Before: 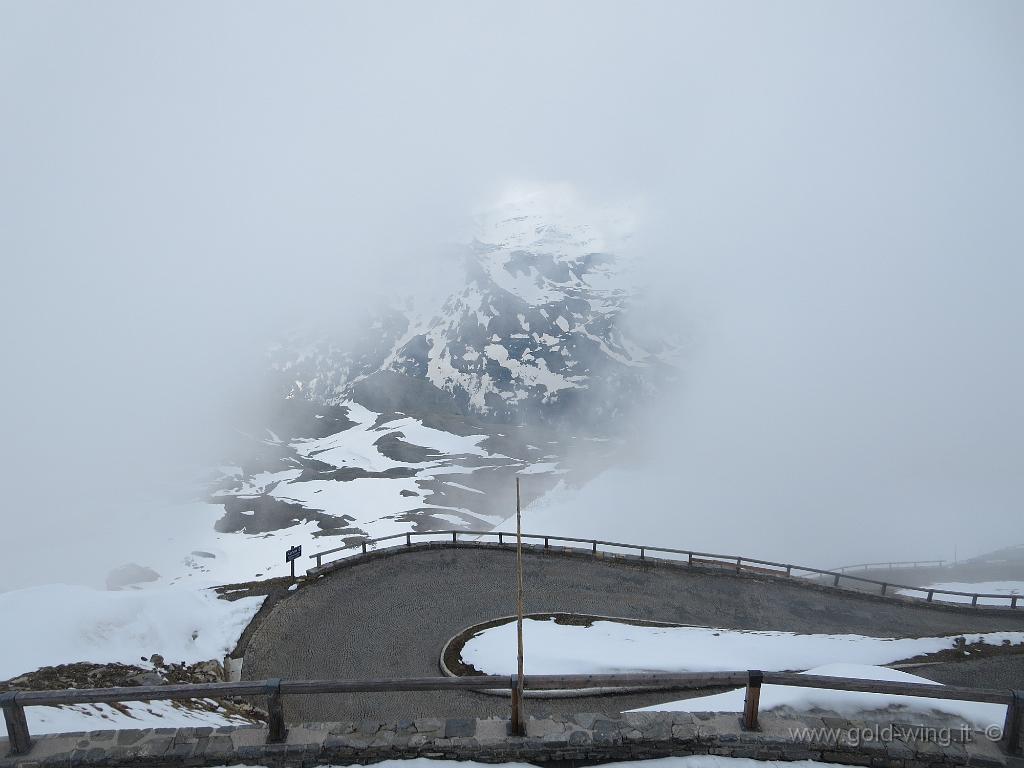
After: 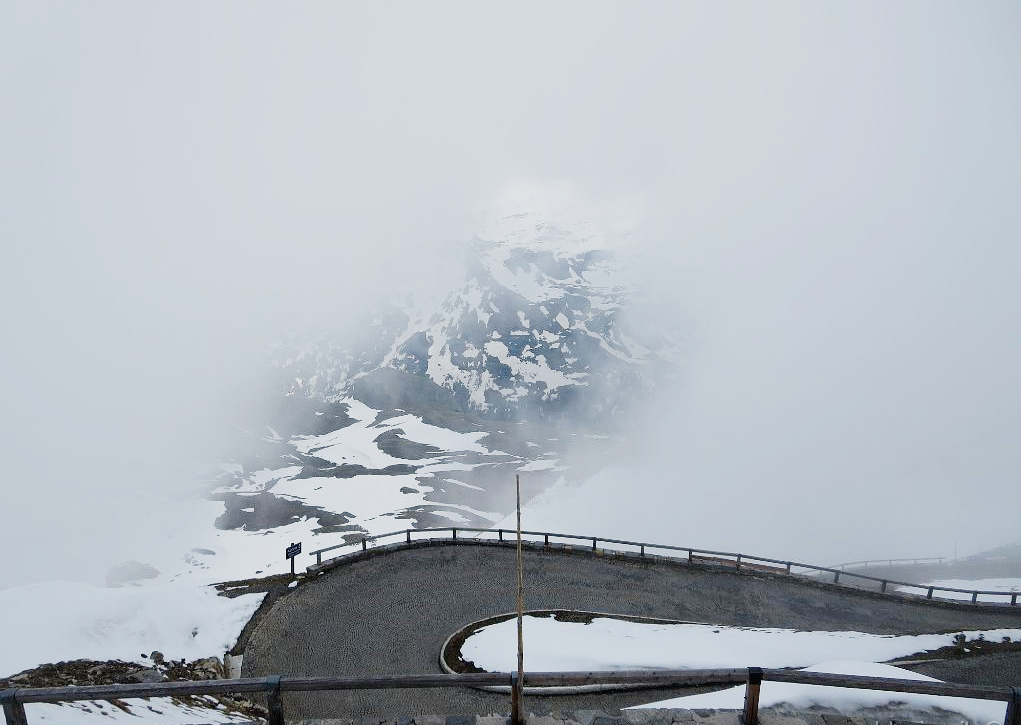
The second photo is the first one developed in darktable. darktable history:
crop: top 0.448%, right 0.264%, bottom 5.045%
exposure: exposure 0.2 EV, compensate highlight preservation false
filmic rgb: black relative exposure -16 EV, white relative exposure 5.31 EV, hardness 5.9, contrast 1.25, preserve chrominance no, color science v5 (2021)
